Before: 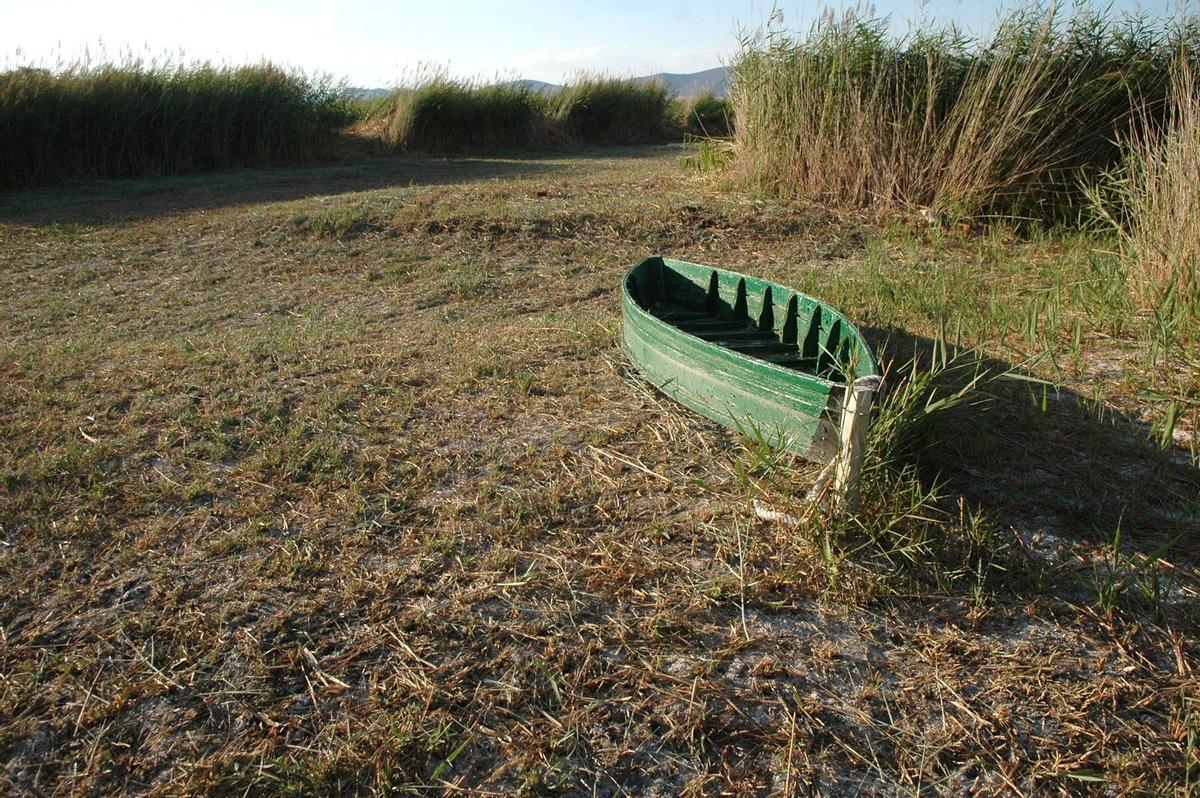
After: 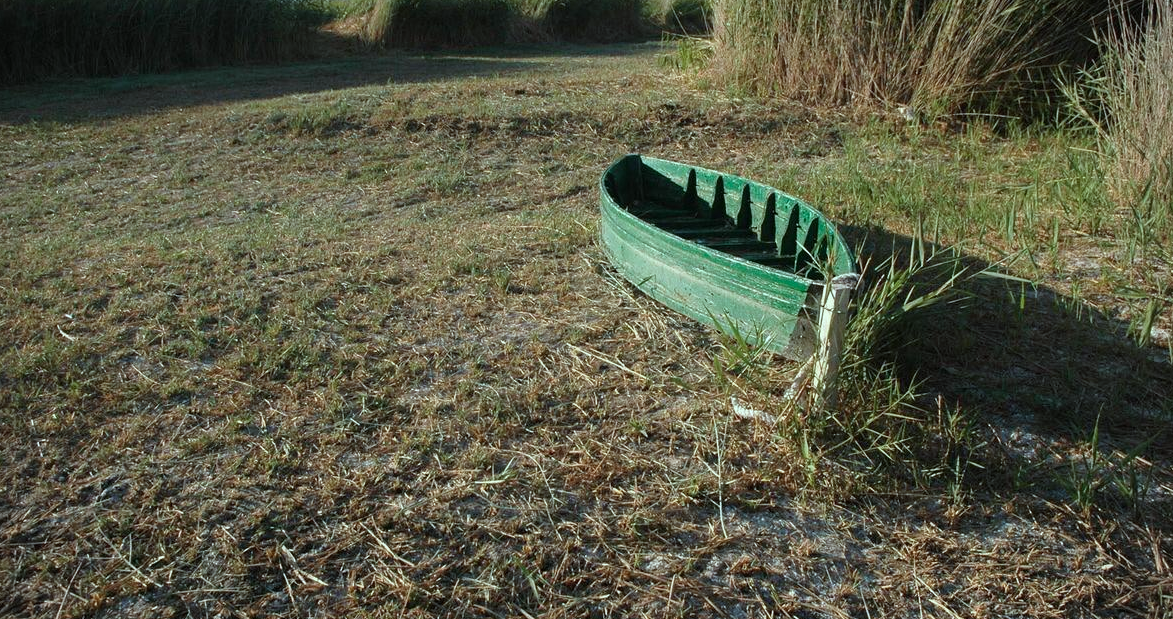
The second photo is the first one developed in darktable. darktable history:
crop and rotate: left 1.899%, top 12.866%, right 0.291%, bottom 9.479%
vignetting: fall-off start 91.54%, saturation -0.651, center (-0.032, -0.045), unbound false
color correction: highlights a* -9.99, highlights b* -10.09
